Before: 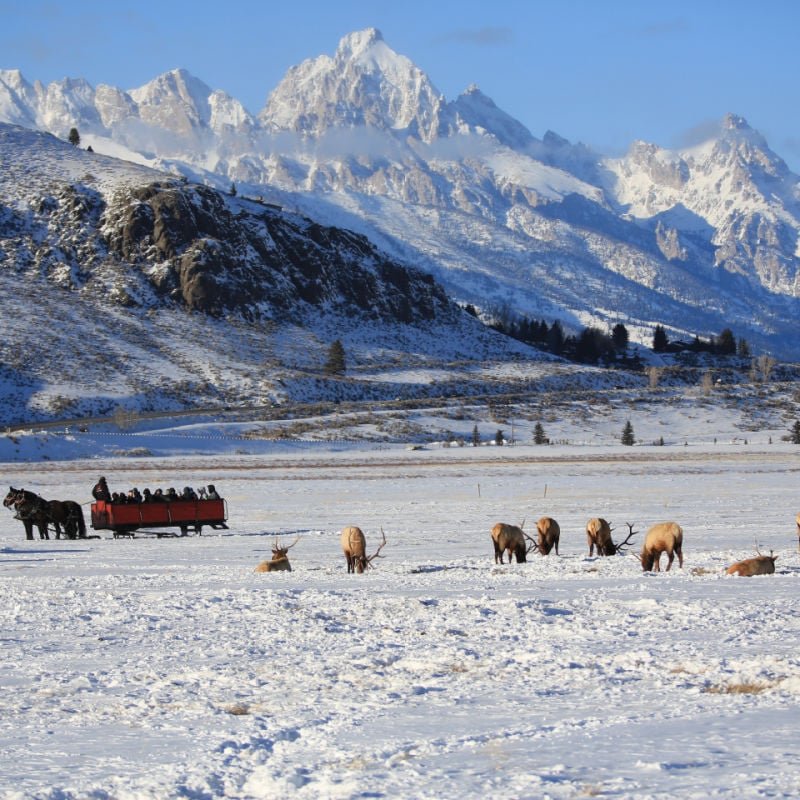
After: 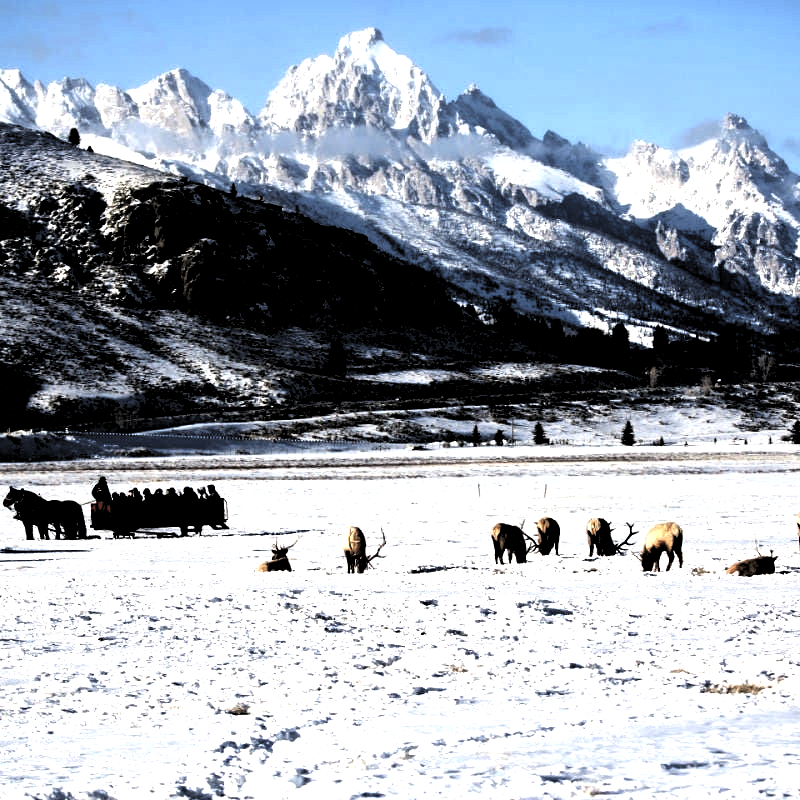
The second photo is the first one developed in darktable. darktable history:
levels: levels [0.514, 0.759, 1]
exposure: black level correction 0, exposure 1.1 EV, compensate exposure bias true, compensate highlight preservation false
